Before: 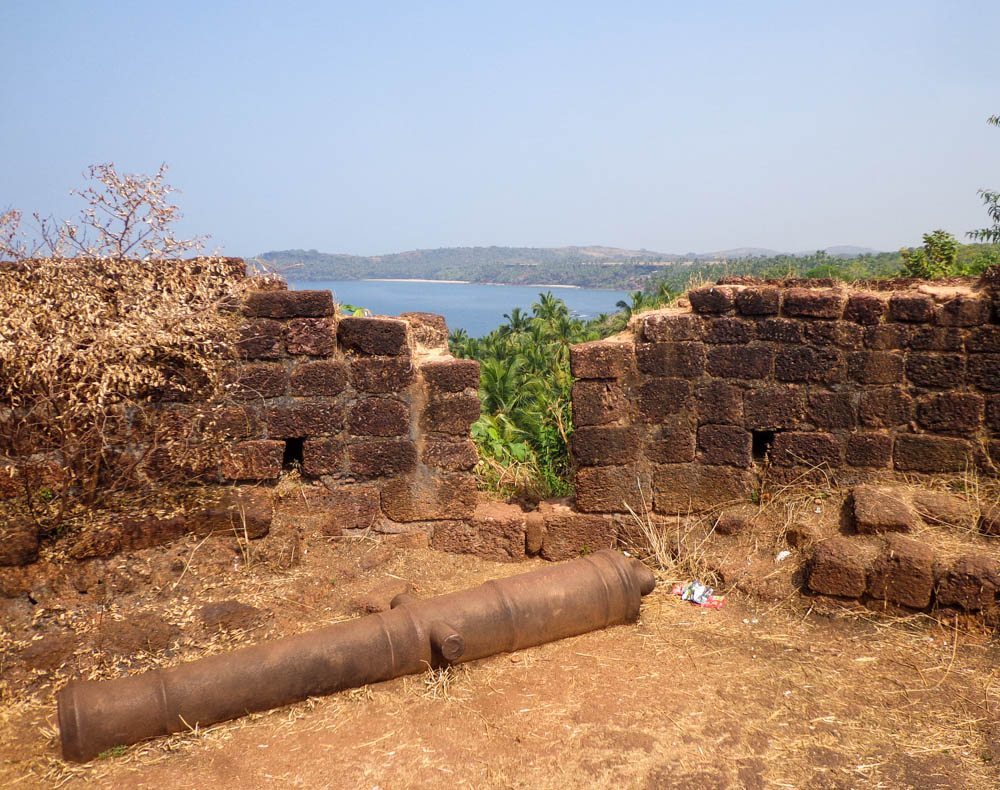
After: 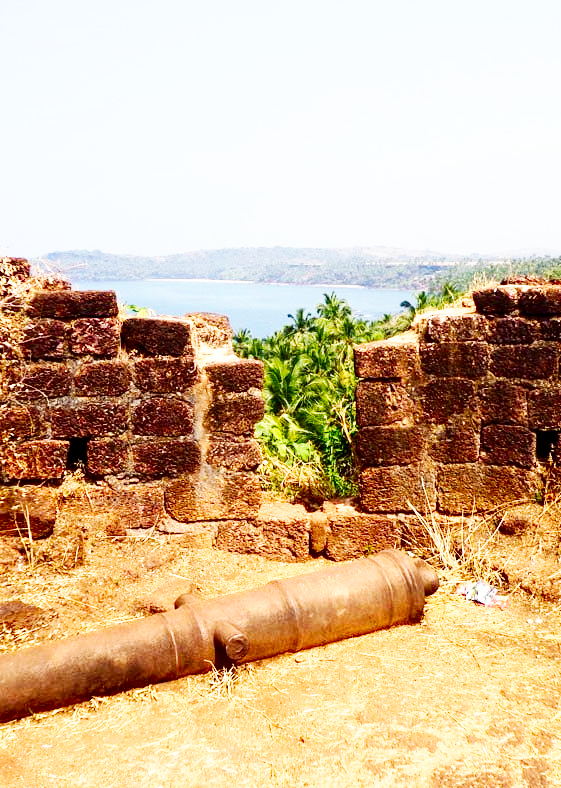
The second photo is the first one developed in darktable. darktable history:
contrast brightness saturation: contrast 0.13, brightness -0.24, saturation 0.14
crop: left 21.674%, right 22.086%
base curve: curves: ch0 [(0, 0) (0.007, 0.004) (0.027, 0.03) (0.046, 0.07) (0.207, 0.54) (0.442, 0.872) (0.673, 0.972) (1, 1)], preserve colors none
exposure: black level correction 0.001, exposure 0.14 EV, compensate highlight preservation false
